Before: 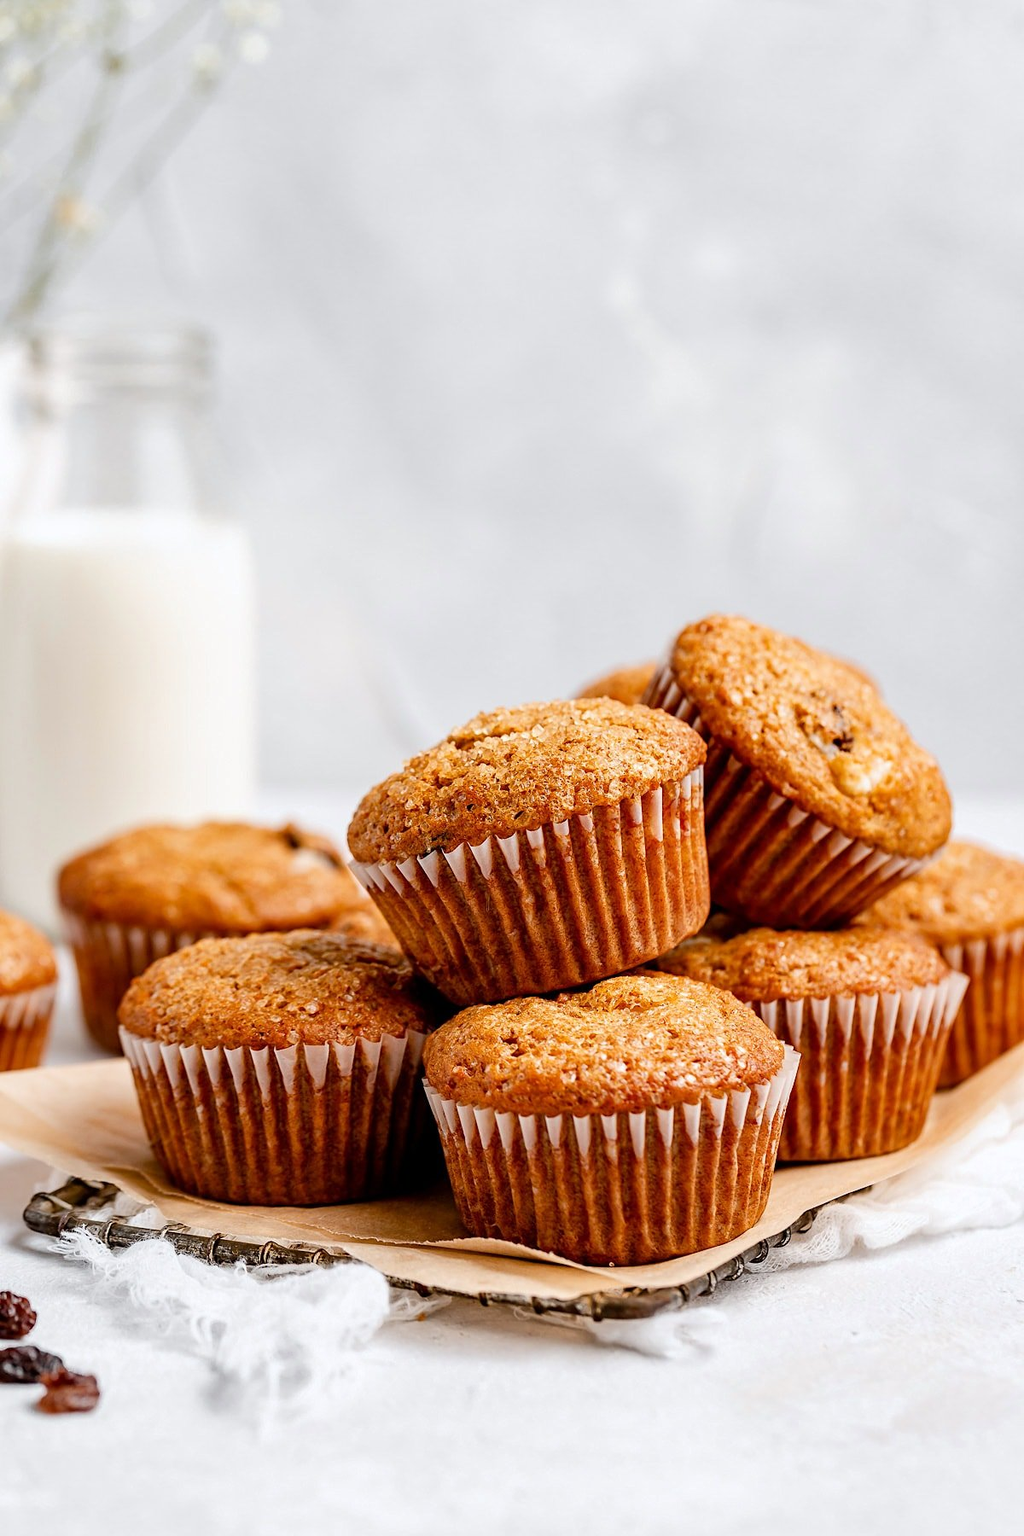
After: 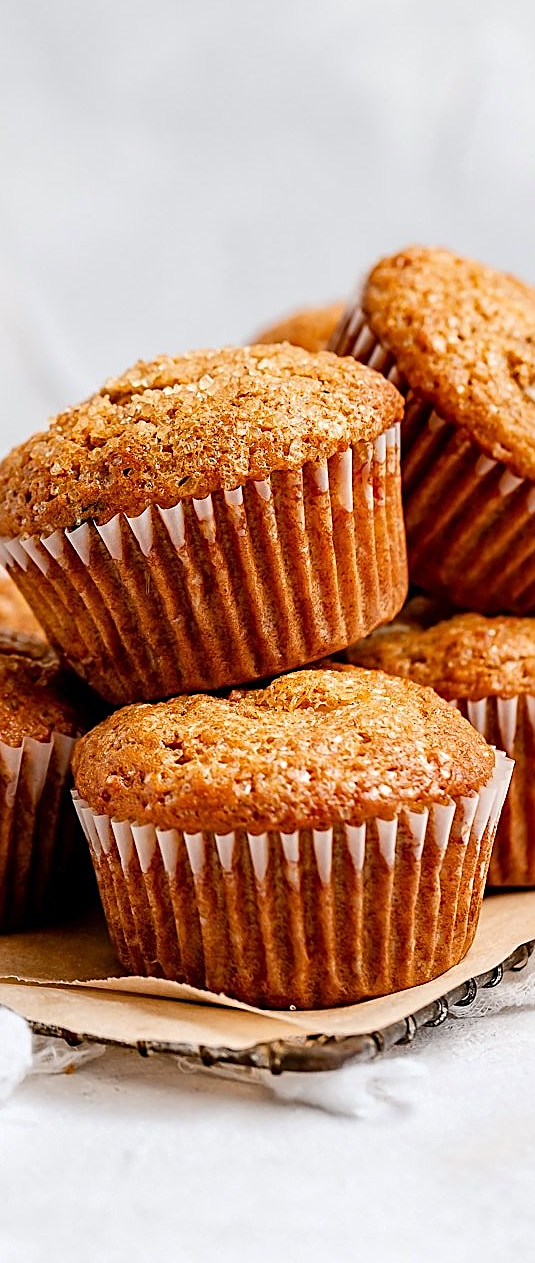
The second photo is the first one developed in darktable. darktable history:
crop: left 35.385%, top 26.362%, right 20.005%, bottom 3.45%
sharpen: on, module defaults
